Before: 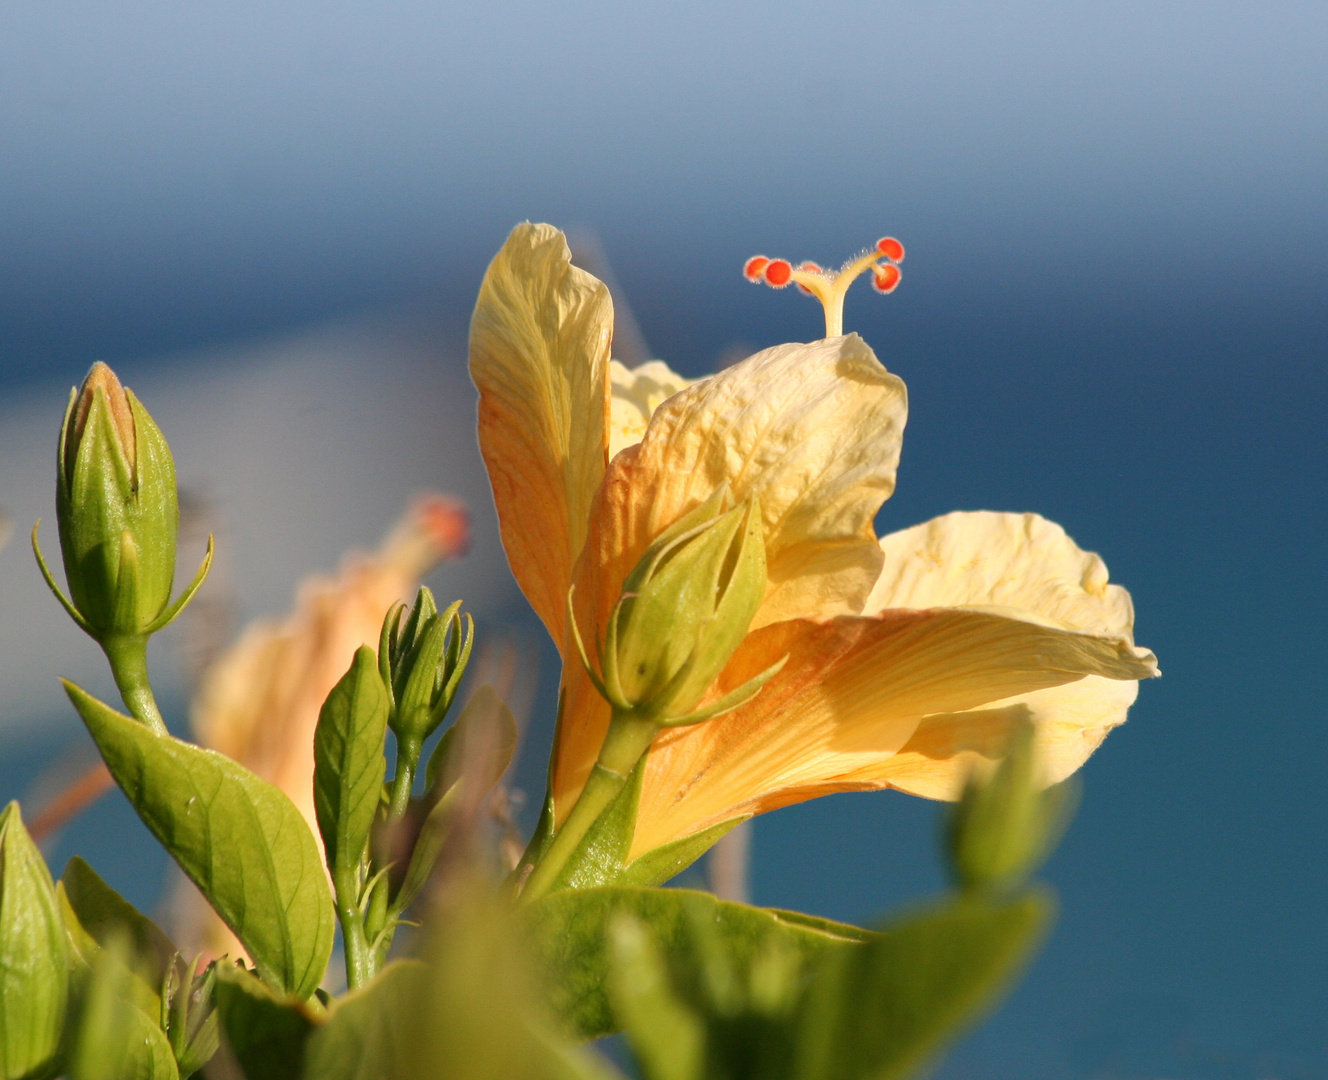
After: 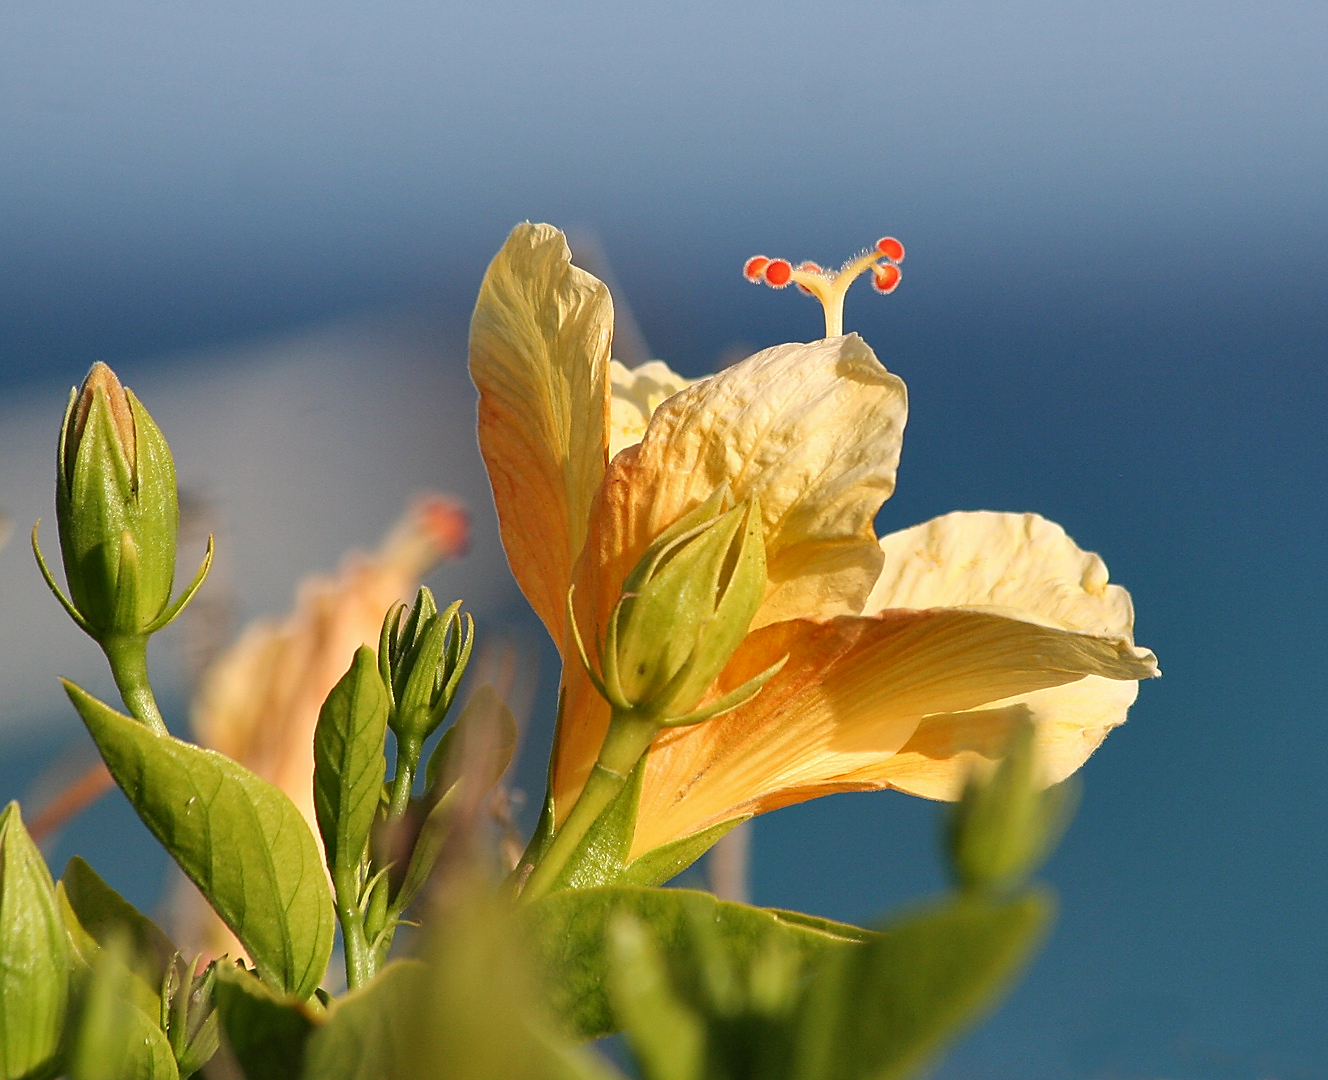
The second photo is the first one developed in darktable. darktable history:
sharpen: radius 1.381, amount 1.255, threshold 0.824
shadows and highlights: soften with gaussian
